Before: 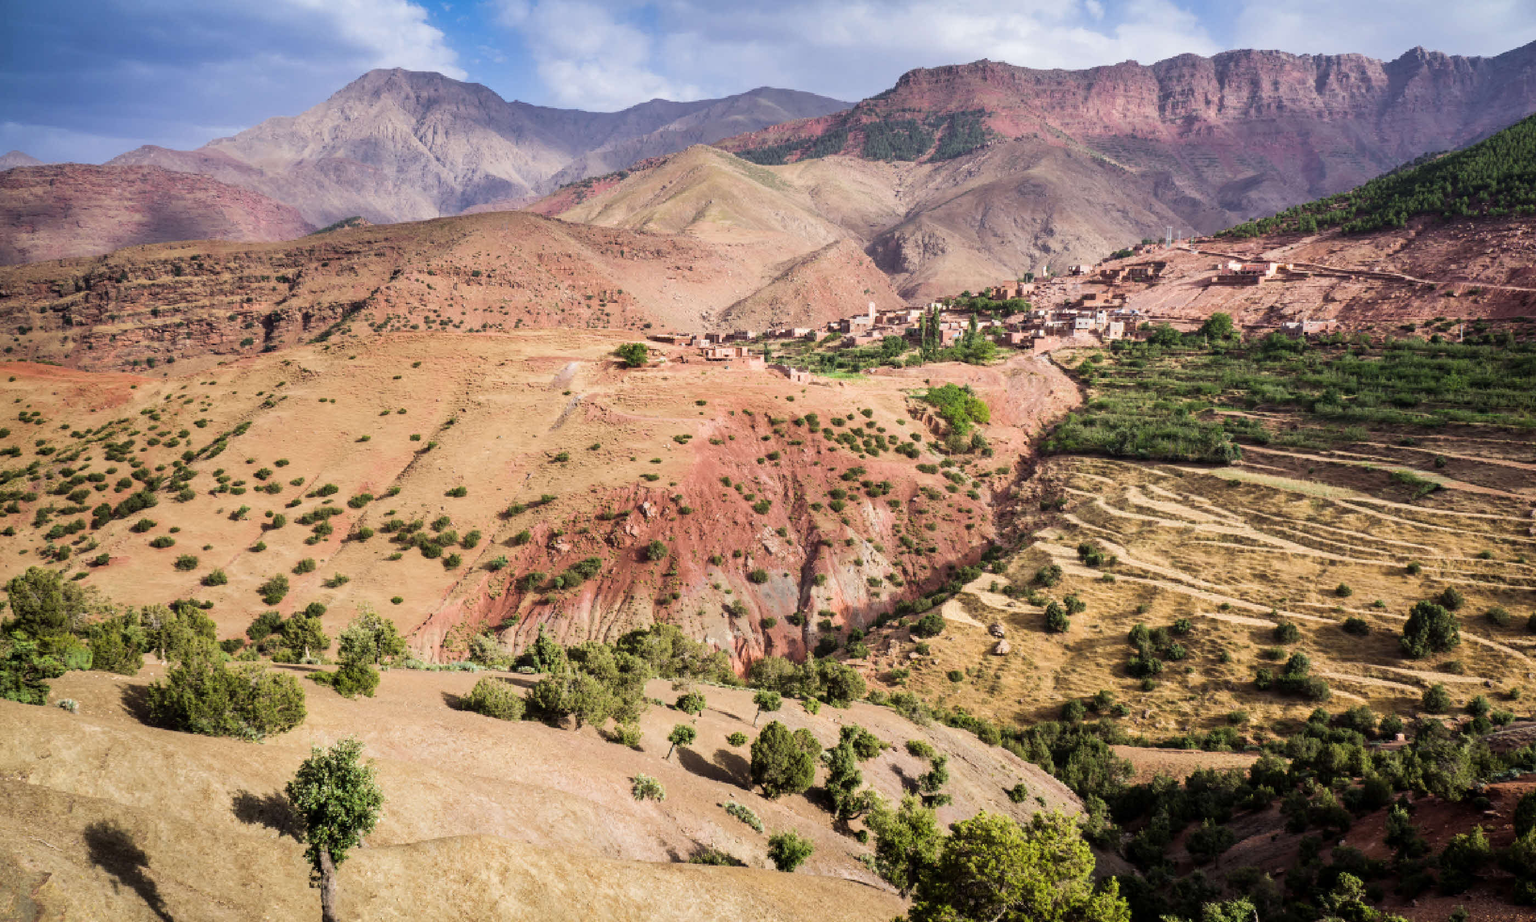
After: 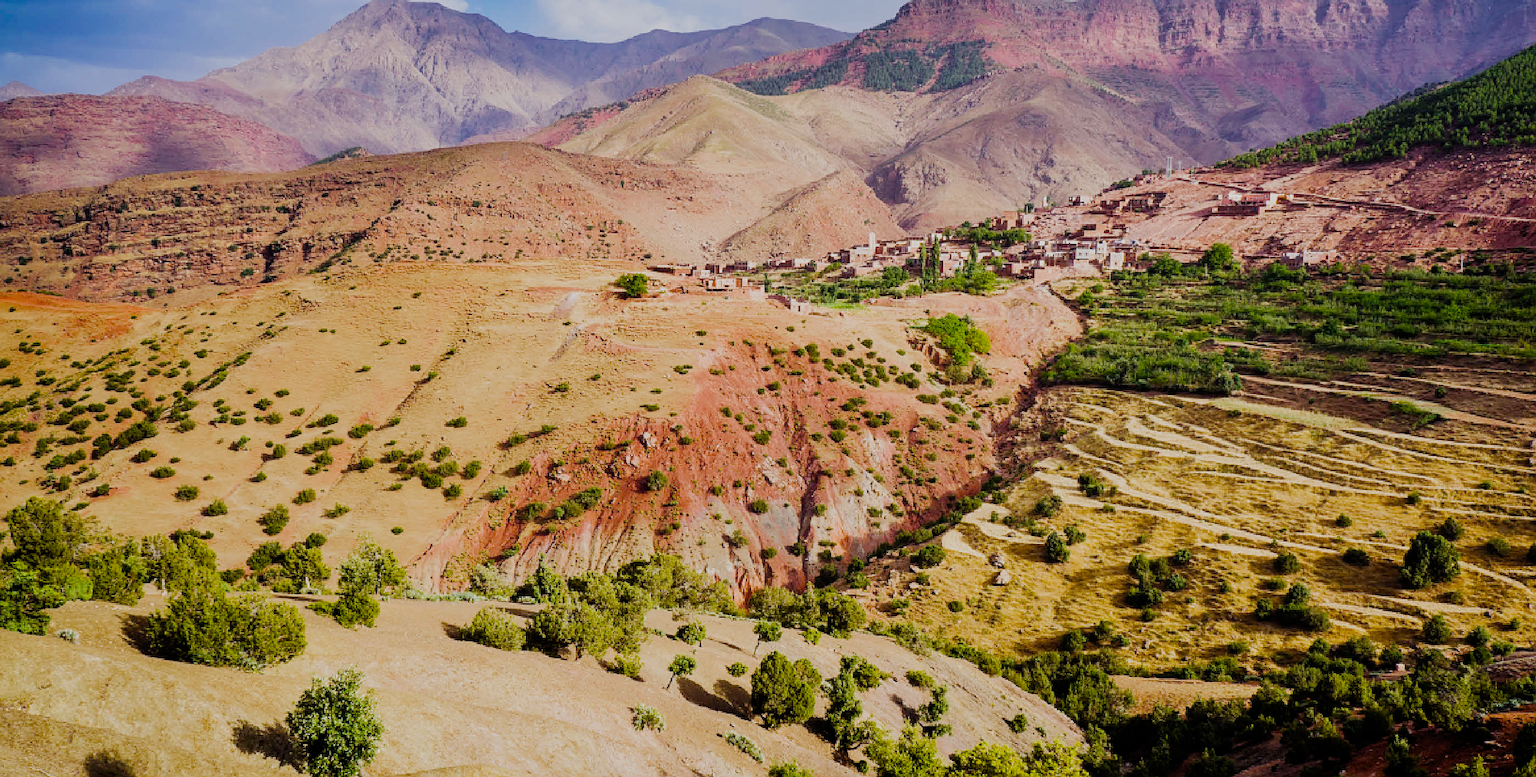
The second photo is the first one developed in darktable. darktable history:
color balance rgb: perceptual saturation grading › global saturation 36.215%, perceptual saturation grading › shadows 35.29%
filmic rgb: black relative exposure -8.39 EV, white relative exposure 4.66 EV, threshold 5.99 EV, hardness 3.82, add noise in highlights 0.001, preserve chrominance no, color science v3 (2019), use custom middle-gray values true, contrast in highlights soft, enable highlight reconstruction true
sharpen: on, module defaults
crop: top 7.609%, bottom 7.937%
